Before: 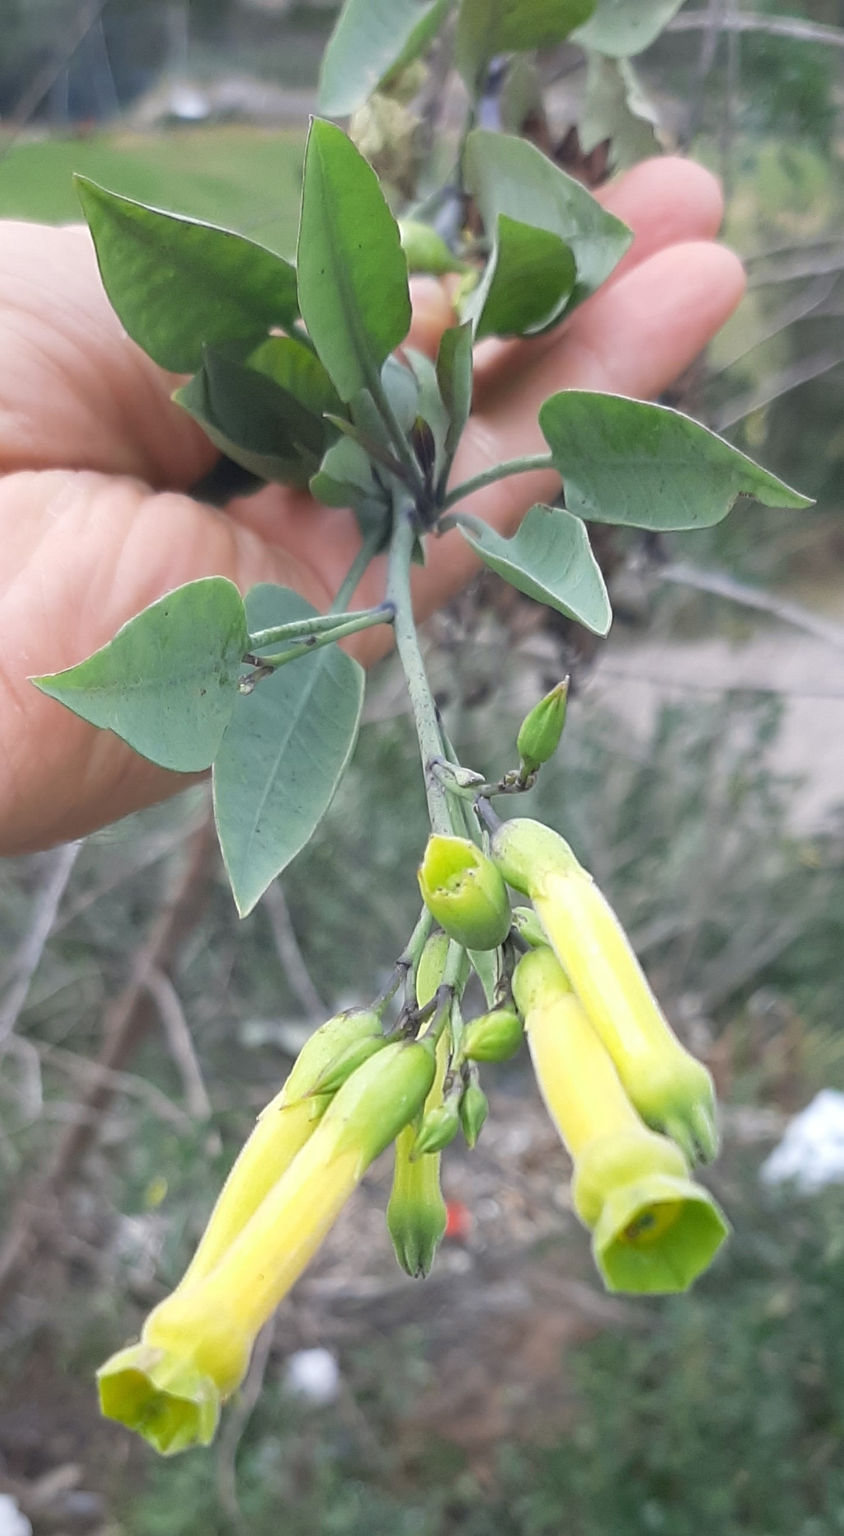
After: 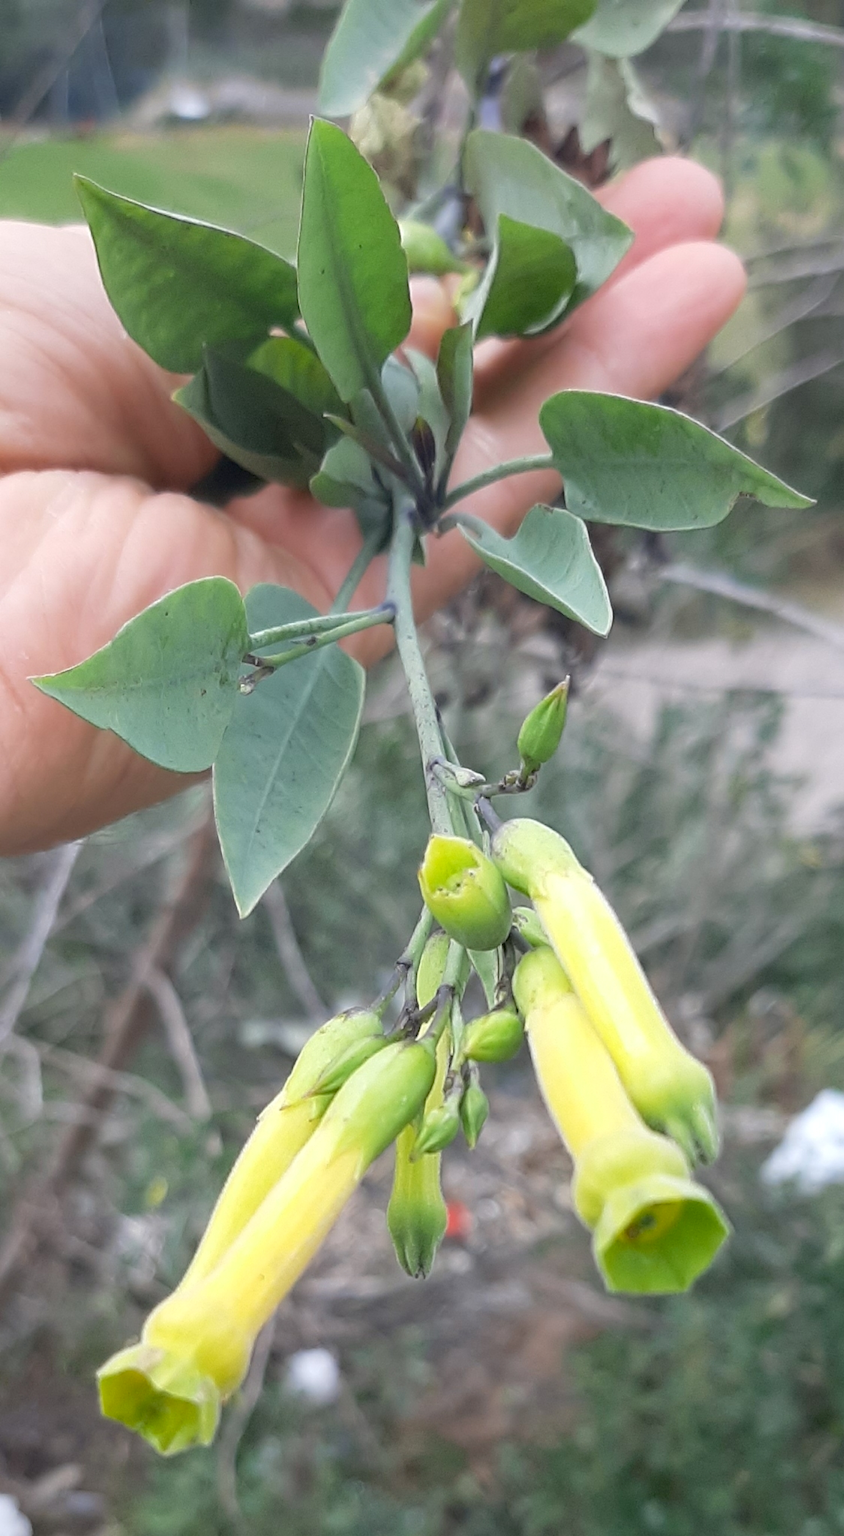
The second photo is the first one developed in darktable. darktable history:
exposure: black level correction 0.005, exposure 0.015 EV, compensate highlight preservation false
